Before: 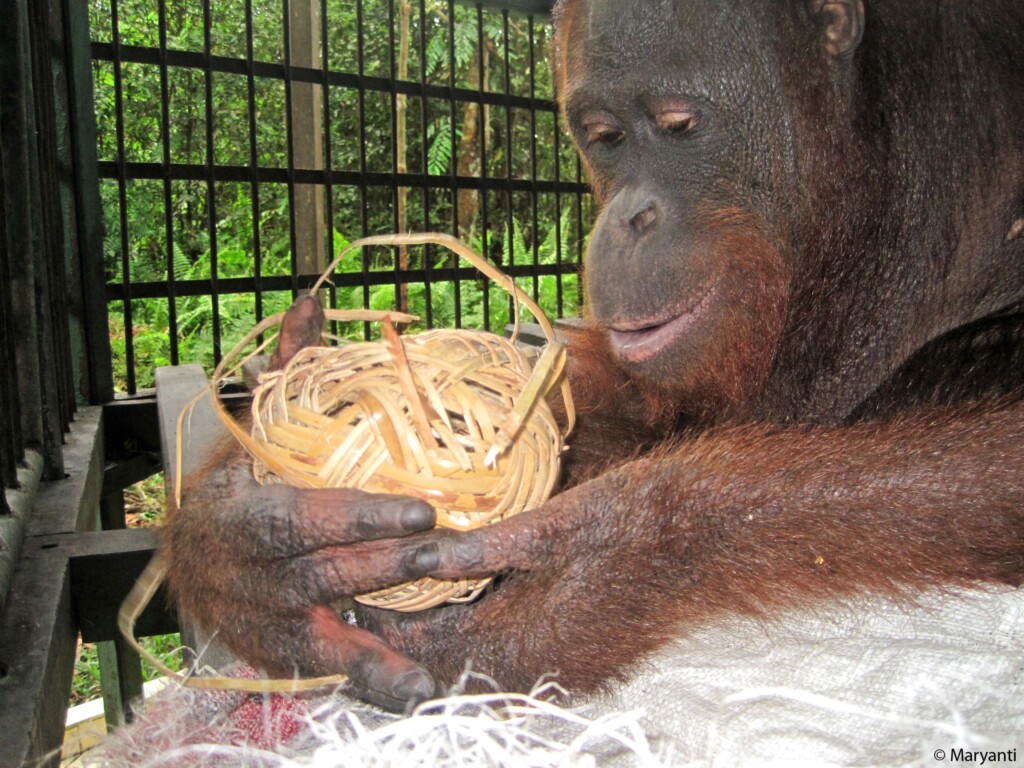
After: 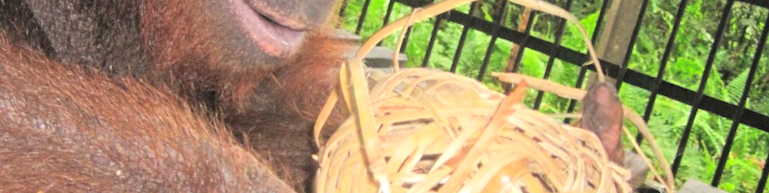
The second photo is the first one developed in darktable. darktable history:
contrast brightness saturation: contrast 0.1, brightness 0.3, saturation 0.14
crop and rotate: angle 16.12°, top 30.835%, bottom 35.653%
